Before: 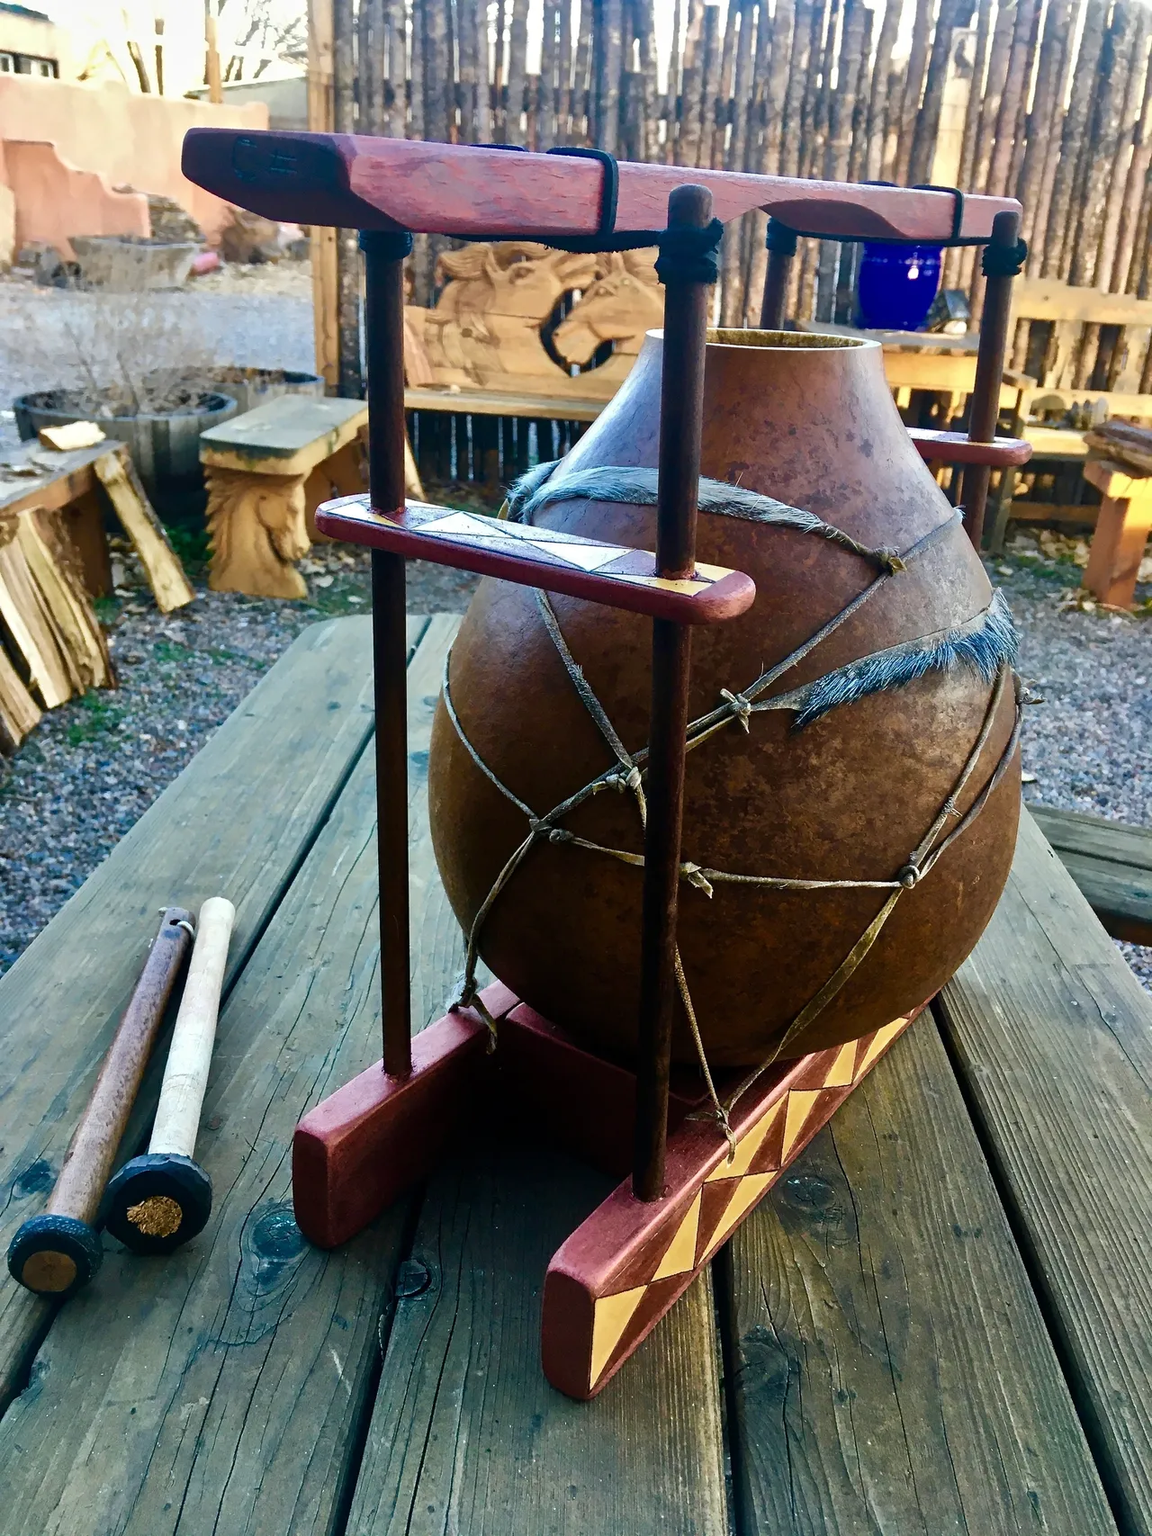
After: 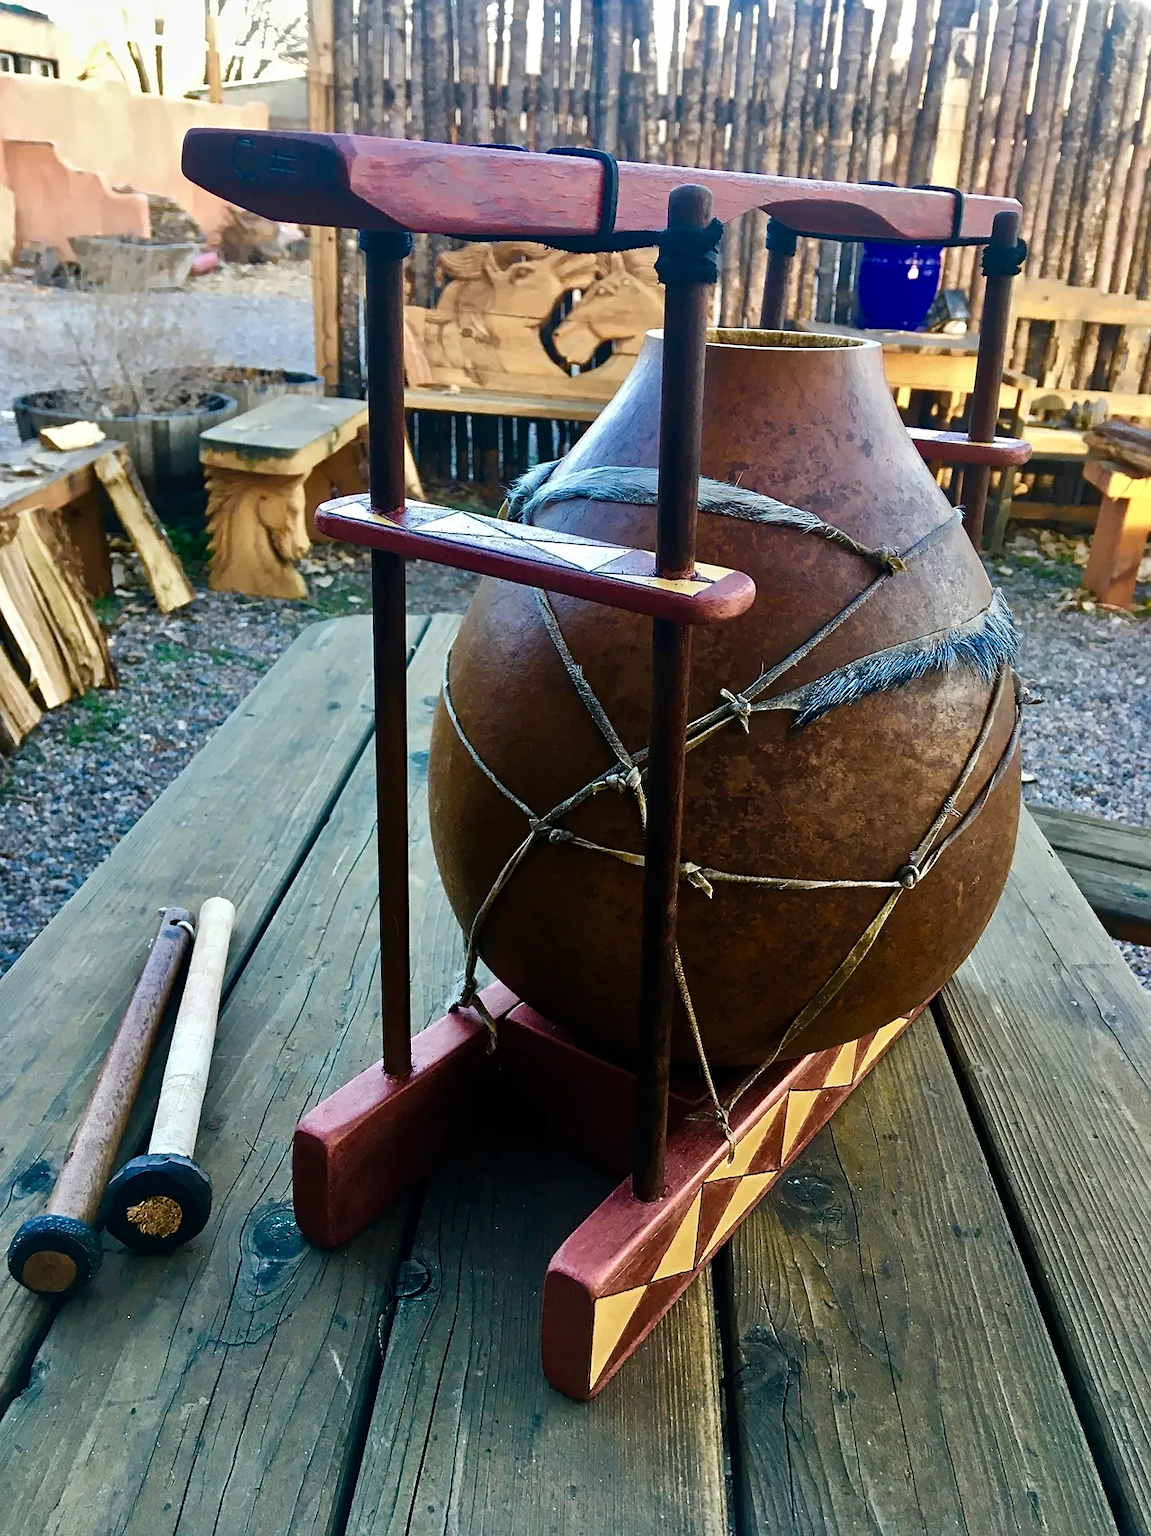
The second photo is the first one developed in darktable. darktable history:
sharpen: amount 0.202
local contrast: mode bilateral grid, contrast 21, coarseness 49, detail 102%, midtone range 0.2
